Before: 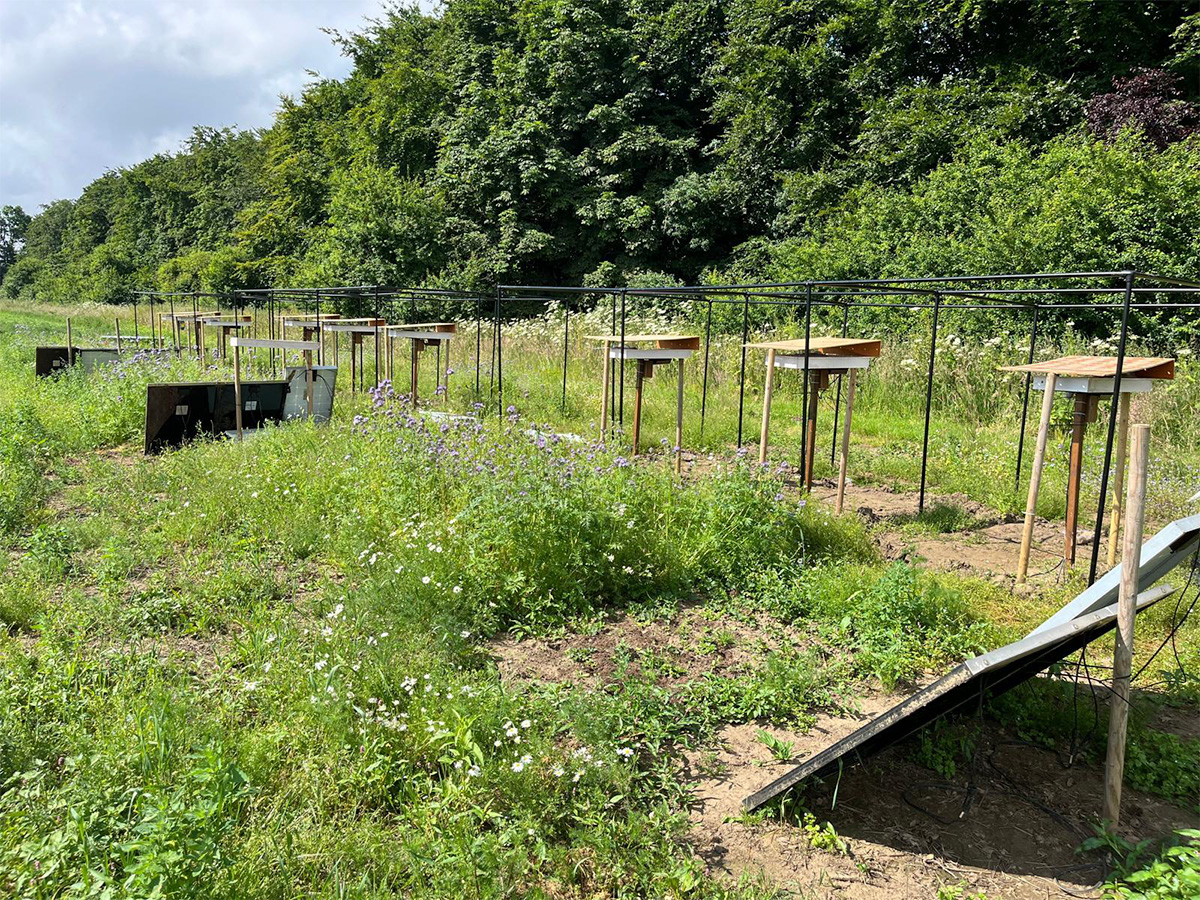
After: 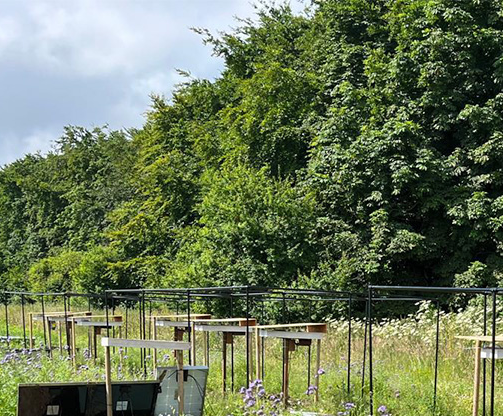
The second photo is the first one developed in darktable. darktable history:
crop and rotate: left 10.817%, top 0.062%, right 47.194%, bottom 53.626%
fill light: on, module defaults
